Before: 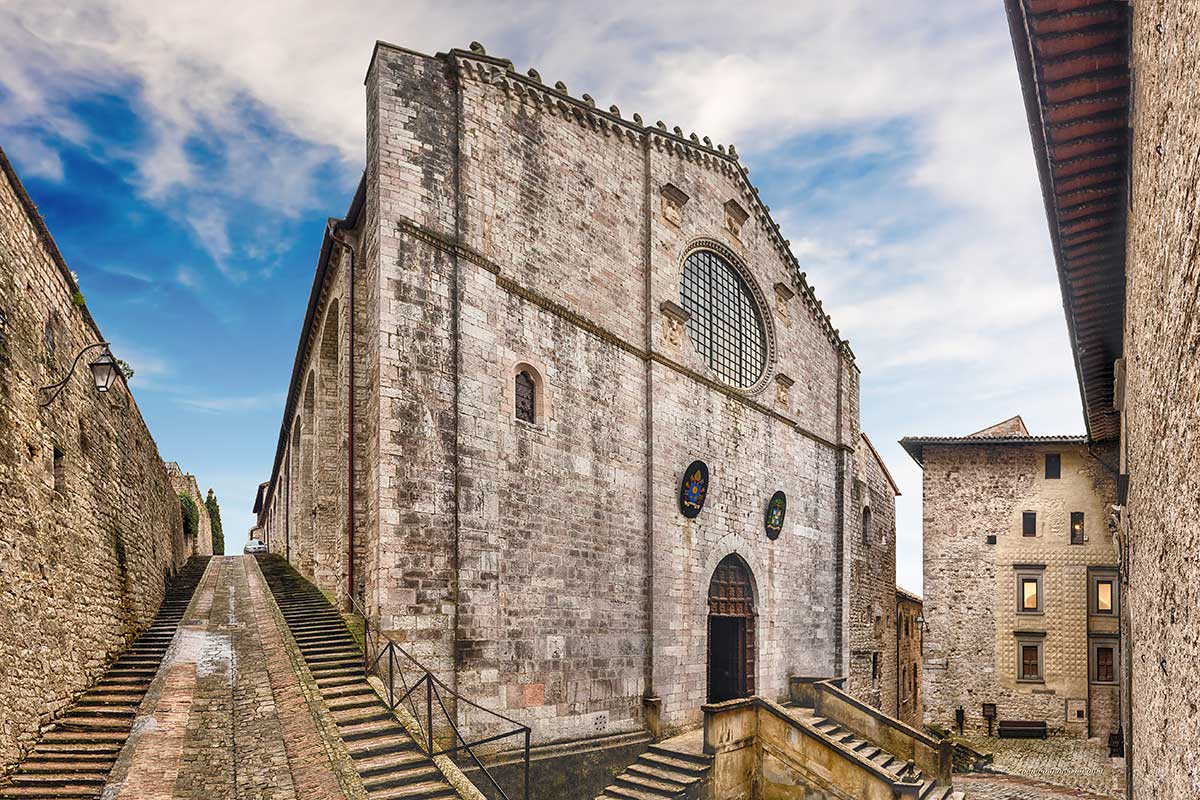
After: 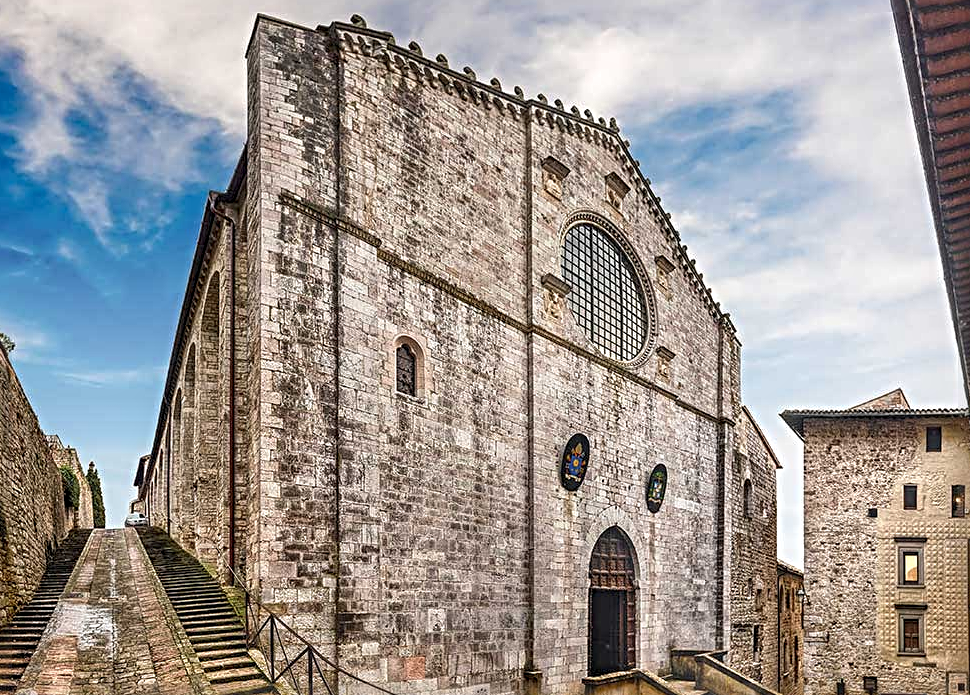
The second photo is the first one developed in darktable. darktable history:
sharpen: radius 4.883
local contrast: on, module defaults
crop: left 9.929%, top 3.475%, right 9.188%, bottom 9.529%
